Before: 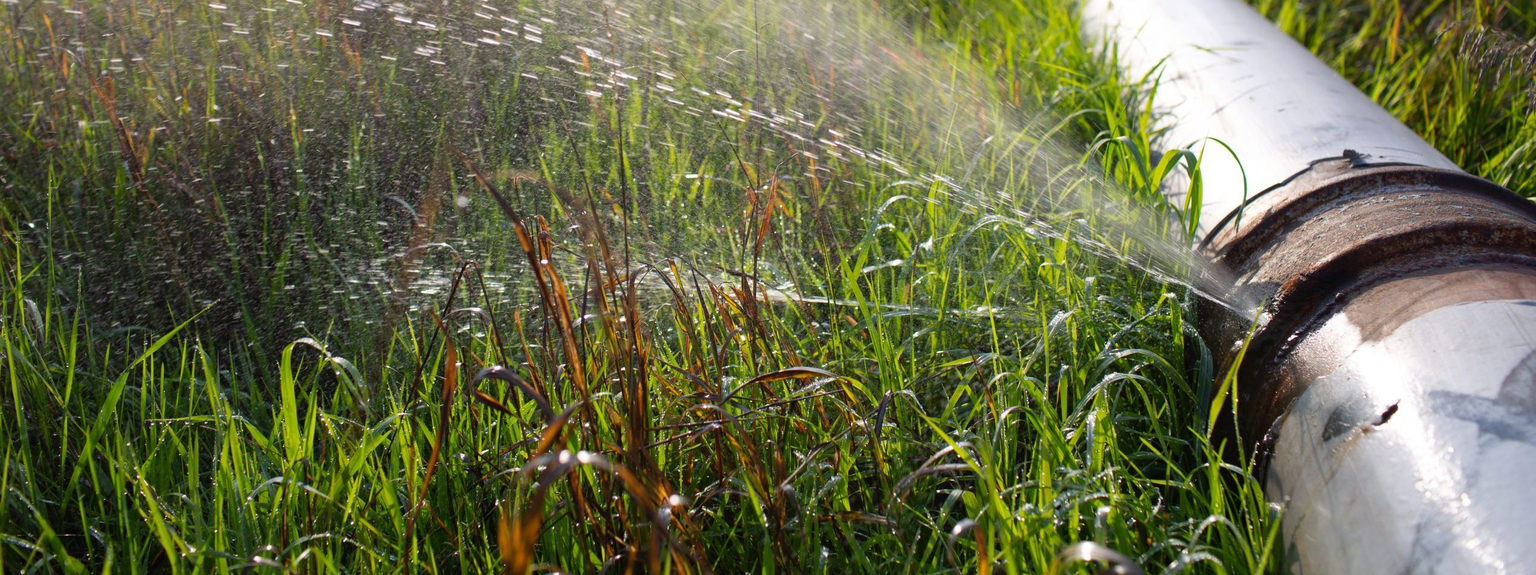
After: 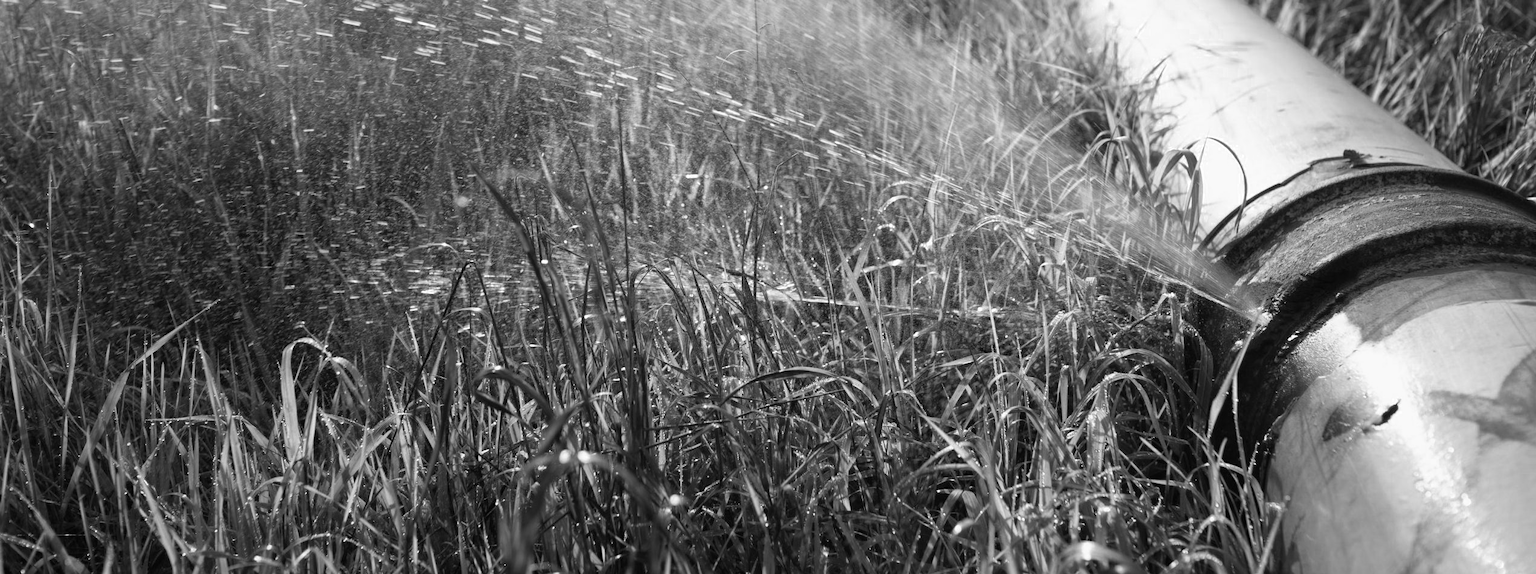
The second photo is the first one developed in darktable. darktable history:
color zones: curves: ch0 [(0.002, 0.593) (0.143, 0.417) (0.285, 0.541) (0.455, 0.289) (0.608, 0.327) (0.727, 0.283) (0.869, 0.571) (1, 0.603)]; ch1 [(0, 0) (0.143, 0) (0.286, 0) (0.429, 0) (0.571, 0) (0.714, 0) (0.857, 0)]
color correction: highlights a* 3.84, highlights b* 5.07
